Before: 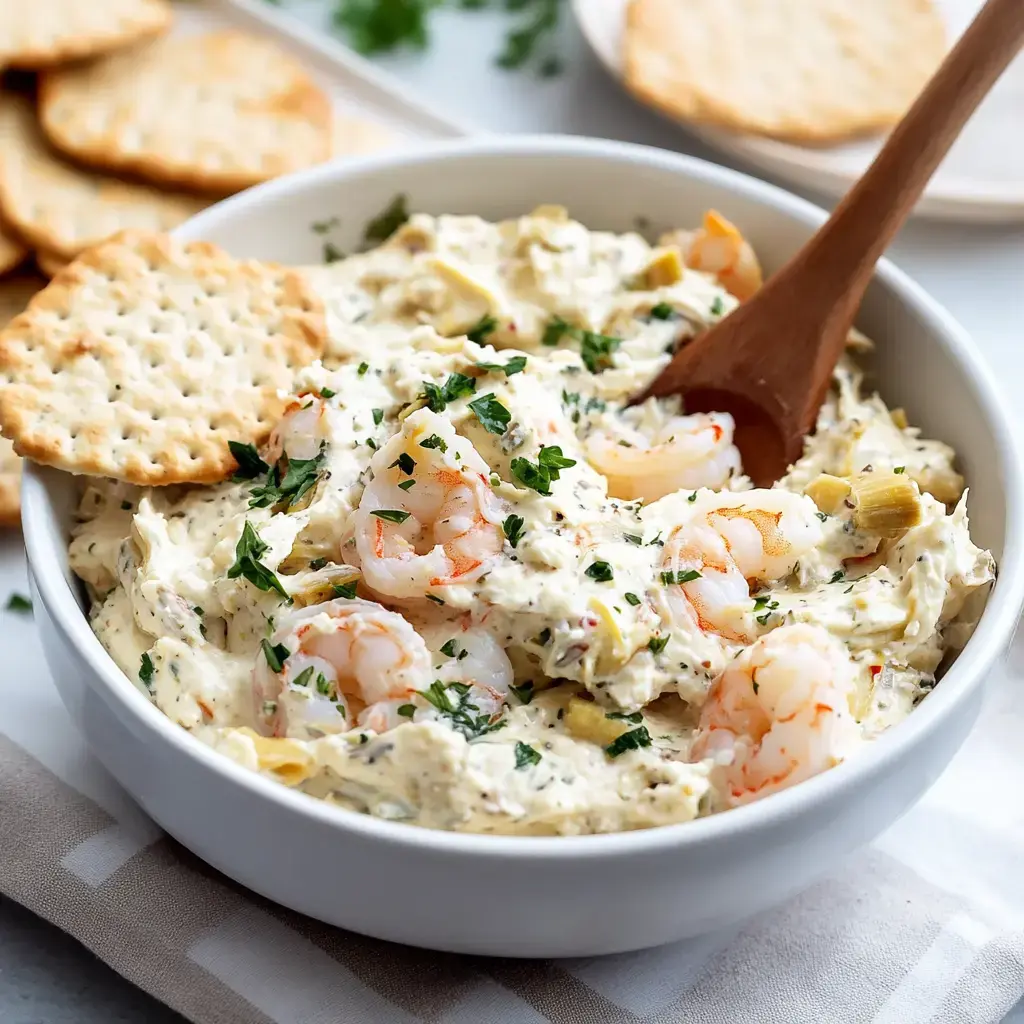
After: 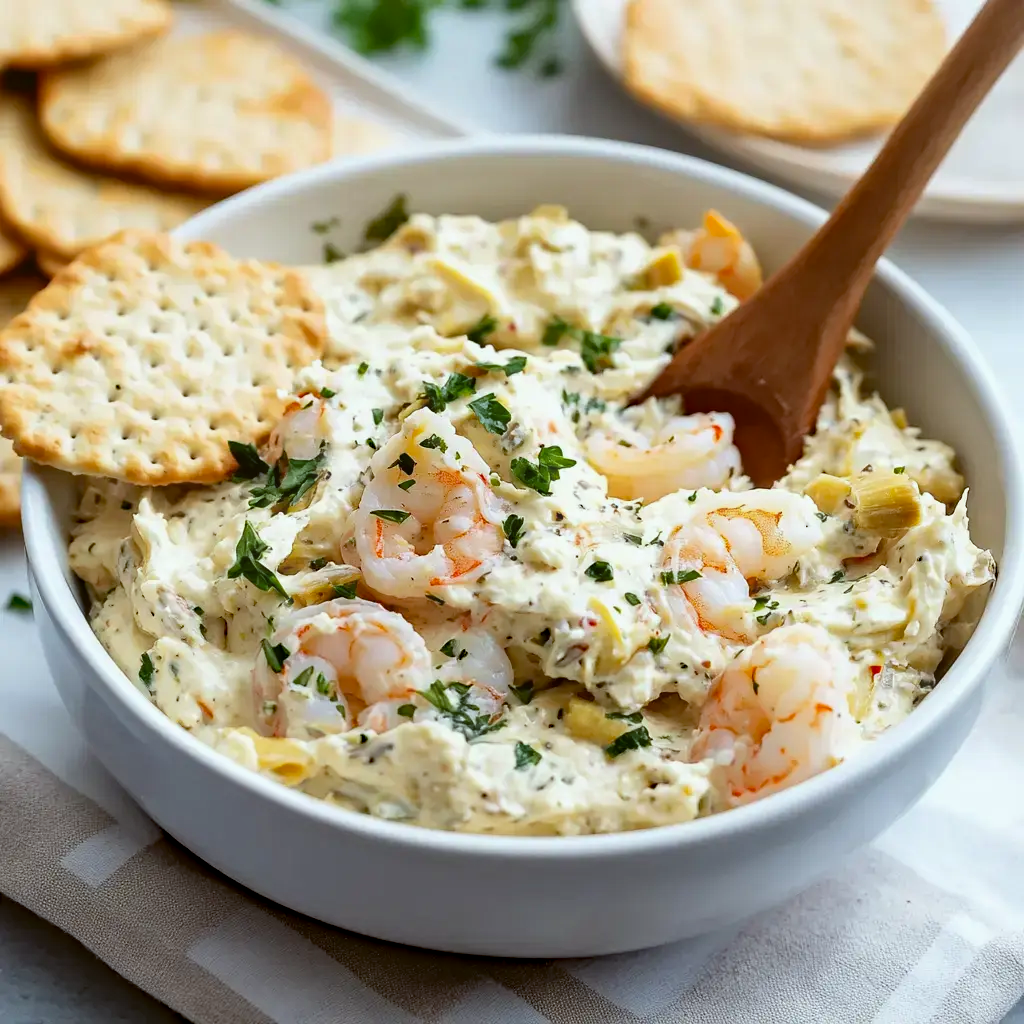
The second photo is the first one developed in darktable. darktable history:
haze removal: strength 0.29, distance 0.25, compatibility mode true, adaptive false
color balance: lift [1.004, 1.002, 1.002, 0.998], gamma [1, 1.007, 1.002, 0.993], gain [1, 0.977, 1.013, 1.023], contrast -3.64%
